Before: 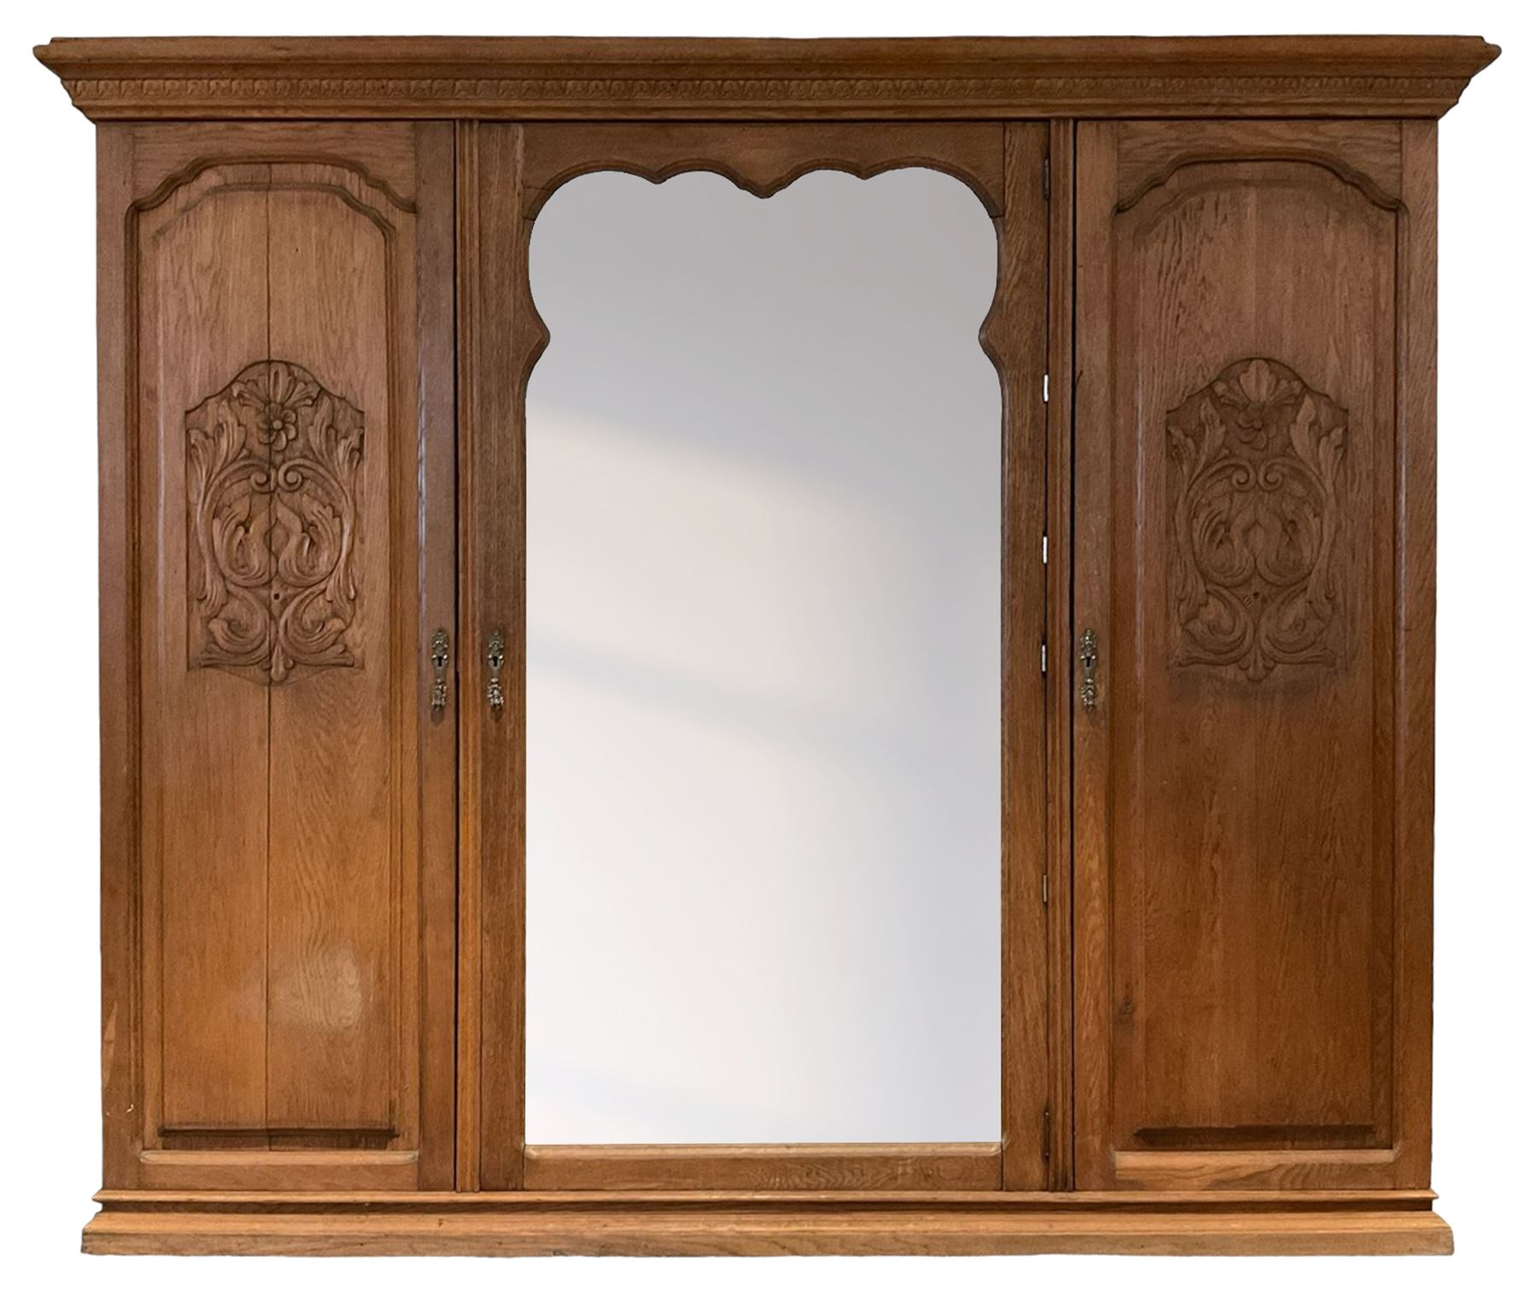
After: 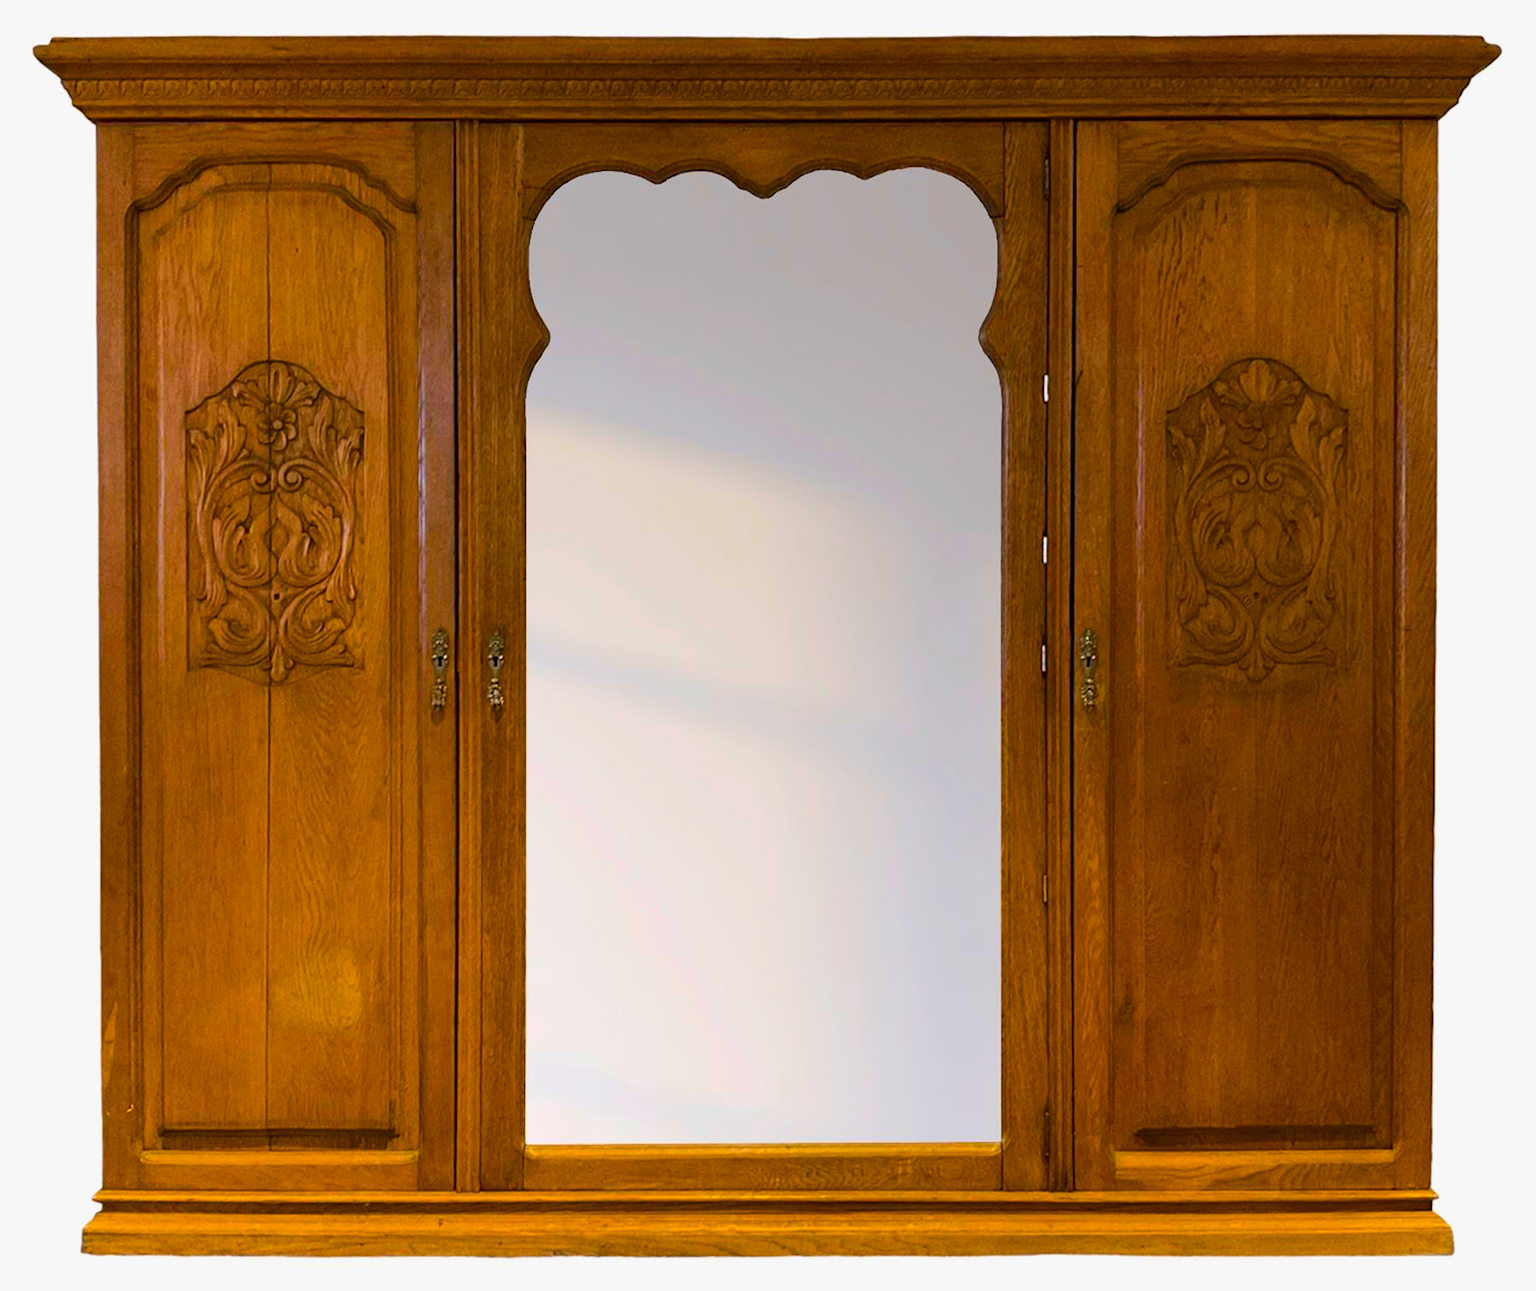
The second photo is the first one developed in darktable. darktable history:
color balance rgb: linear chroma grading › shadows 17.437%, linear chroma grading › highlights 61.341%, linear chroma grading › global chroma 49.559%, perceptual saturation grading › global saturation 15.11%, perceptual brilliance grading › global brilliance 1.614%, perceptual brilliance grading › highlights -3.96%
